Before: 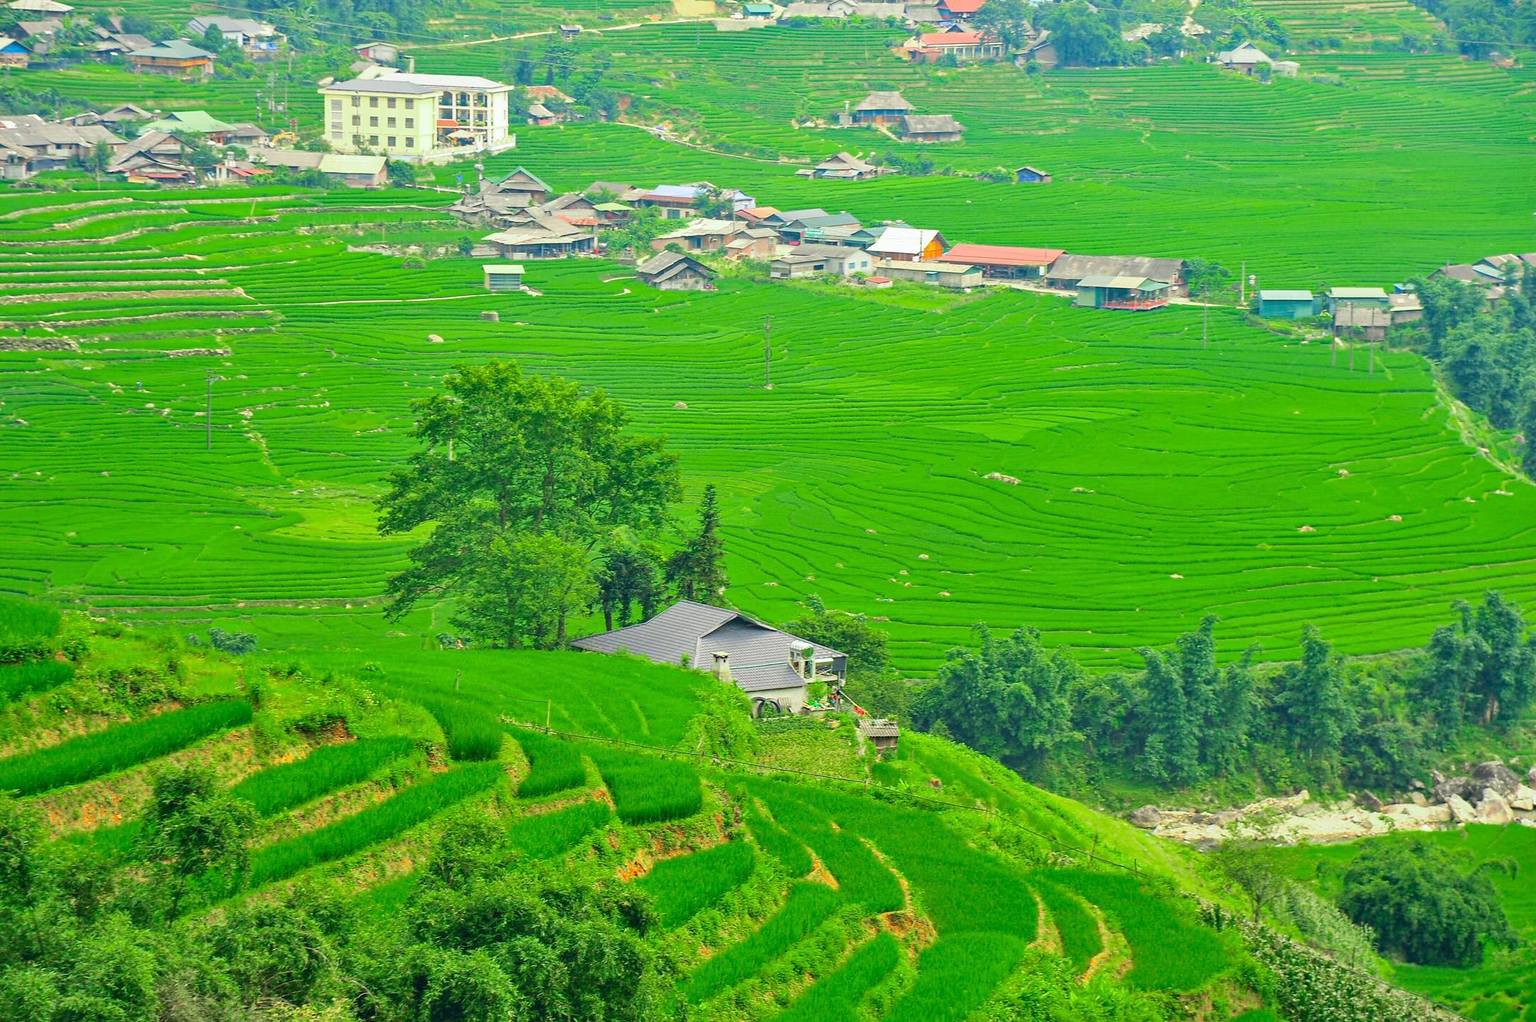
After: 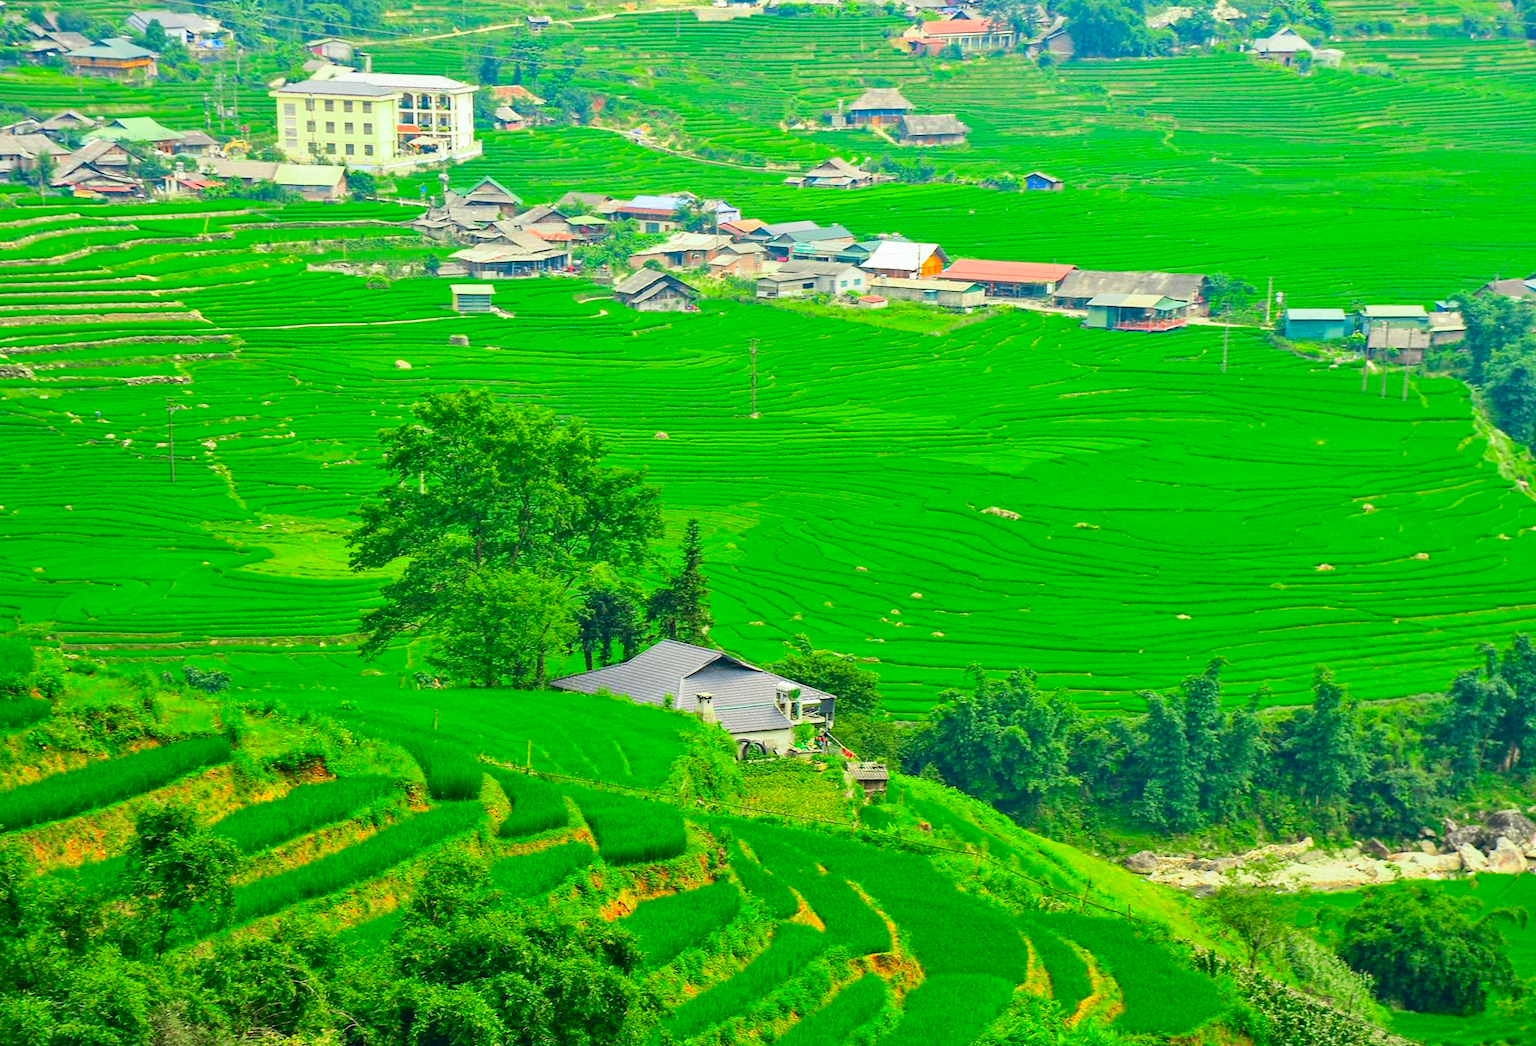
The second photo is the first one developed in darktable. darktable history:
rotate and perspective: rotation 0.074°, lens shift (vertical) 0.096, lens shift (horizontal) -0.041, crop left 0.043, crop right 0.952, crop top 0.024, crop bottom 0.979
contrast brightness saturation: contrast 0.16, saturation 0.32
